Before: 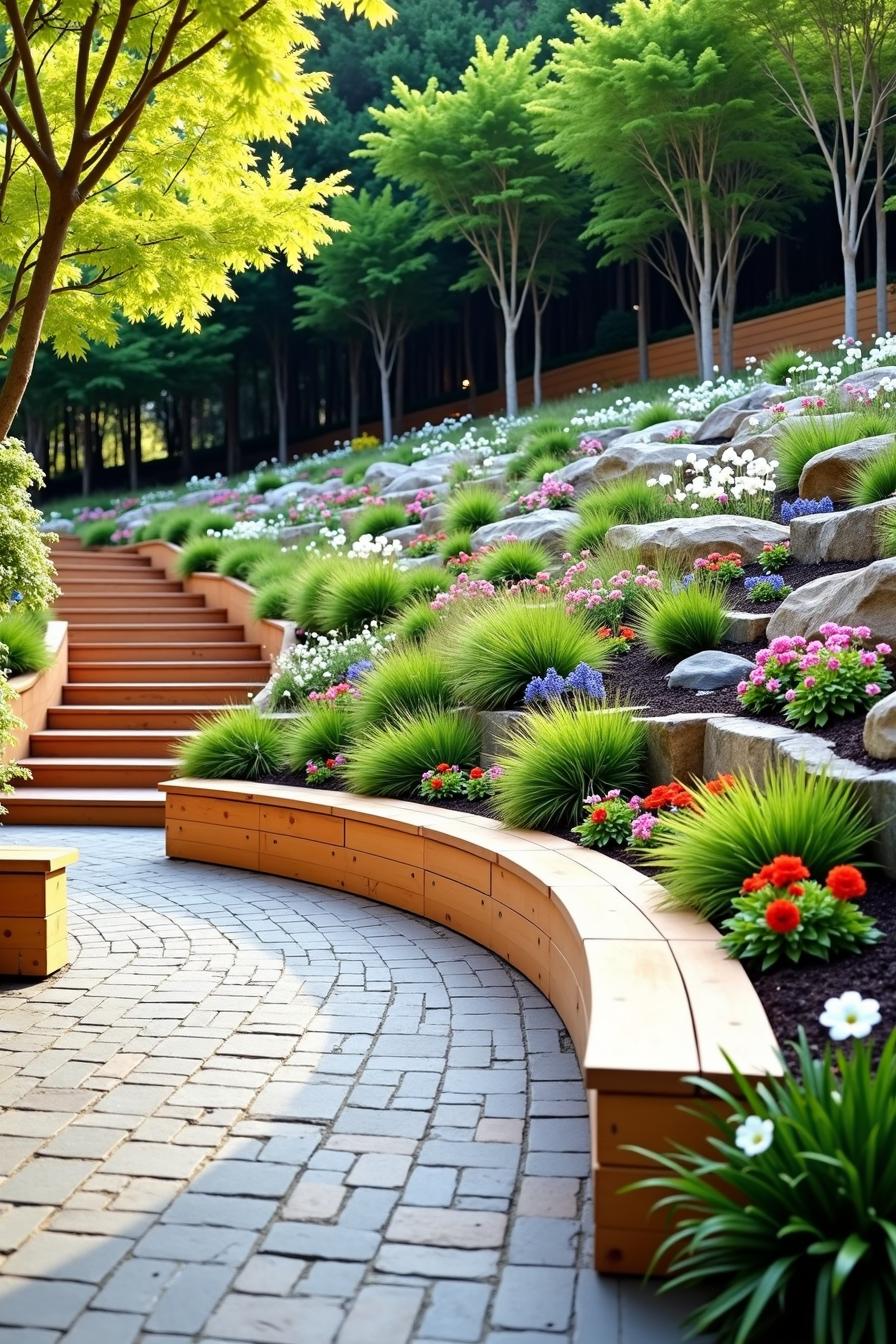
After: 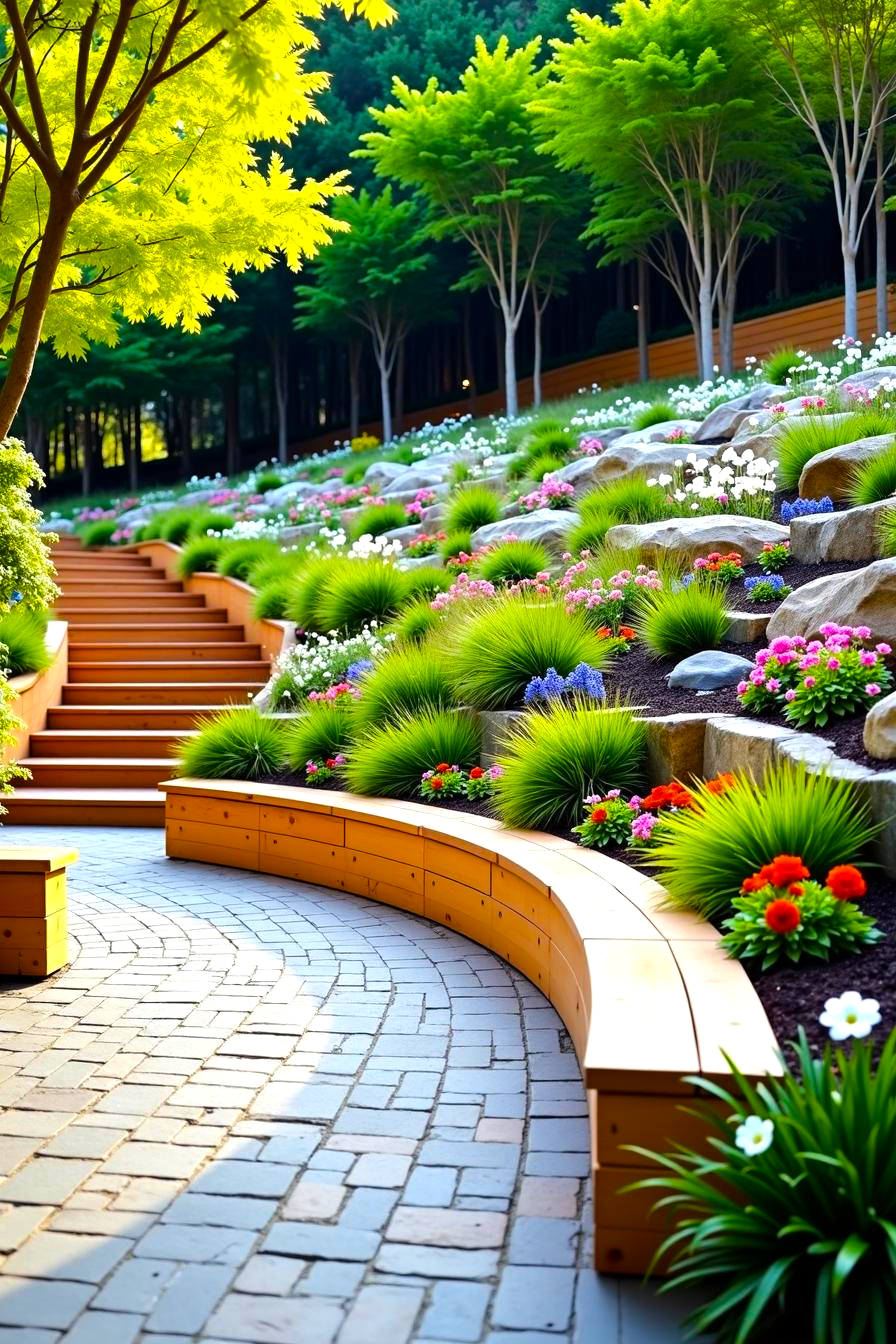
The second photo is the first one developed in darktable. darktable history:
color balance rgb: linear chroma grading › global chroma 14.523%, perceptual saturation grading › global saturation 30.618%, perceptual brilliance grading › highlights 6.469%, perceptual brilliance grading › mid-tones 17.847%, perceptual brilliance grading › shadows -5.531%
